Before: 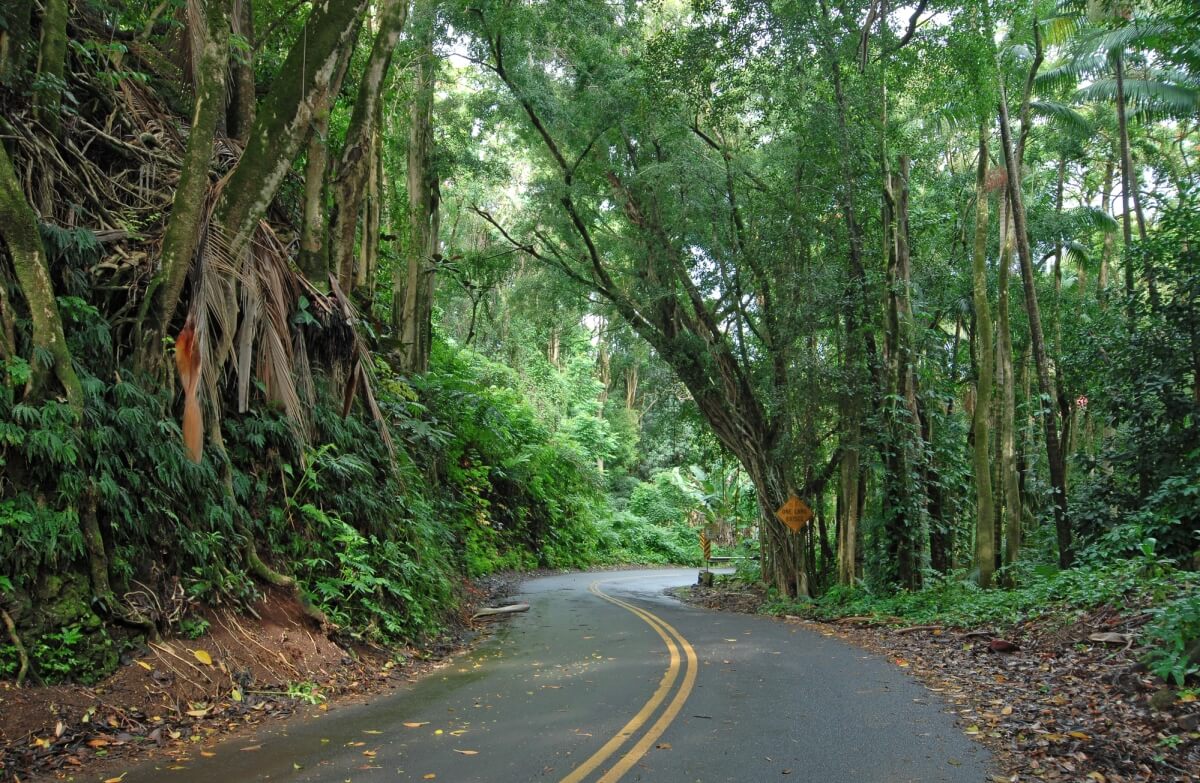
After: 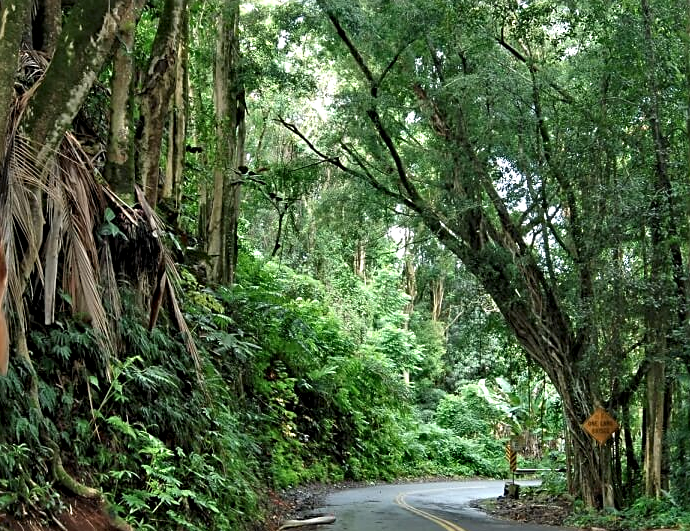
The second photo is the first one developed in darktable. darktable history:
sharpen: on, module defaults
contrast equalizer: octaves 7, y [[0.586, 0.584, 0.576, 0.565, 0.552, 0.539], [0.5 ×6], [0.97, 0.959, 0.919, 0.859, 0.789, 0.717], [0 ×6], [0 ×6]]
crop: left 16.208%, top 11.318%, right 26.257%, bottom 20.825%
